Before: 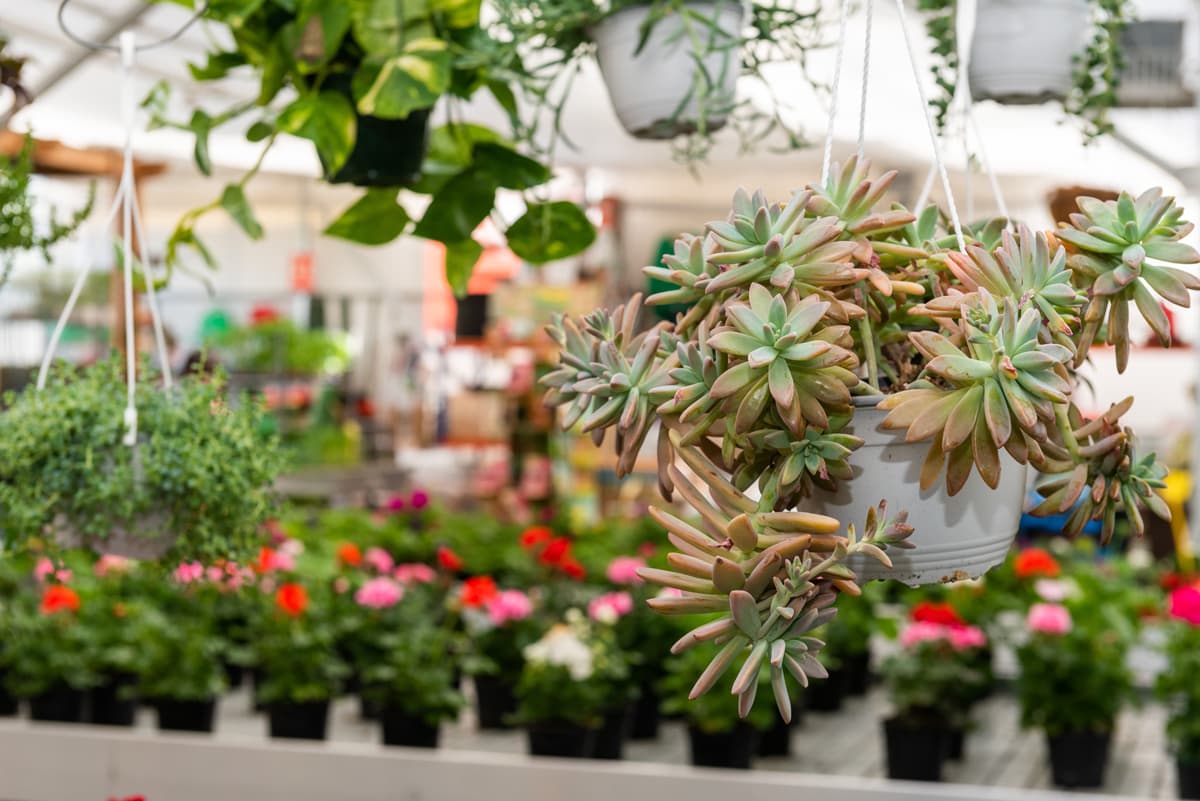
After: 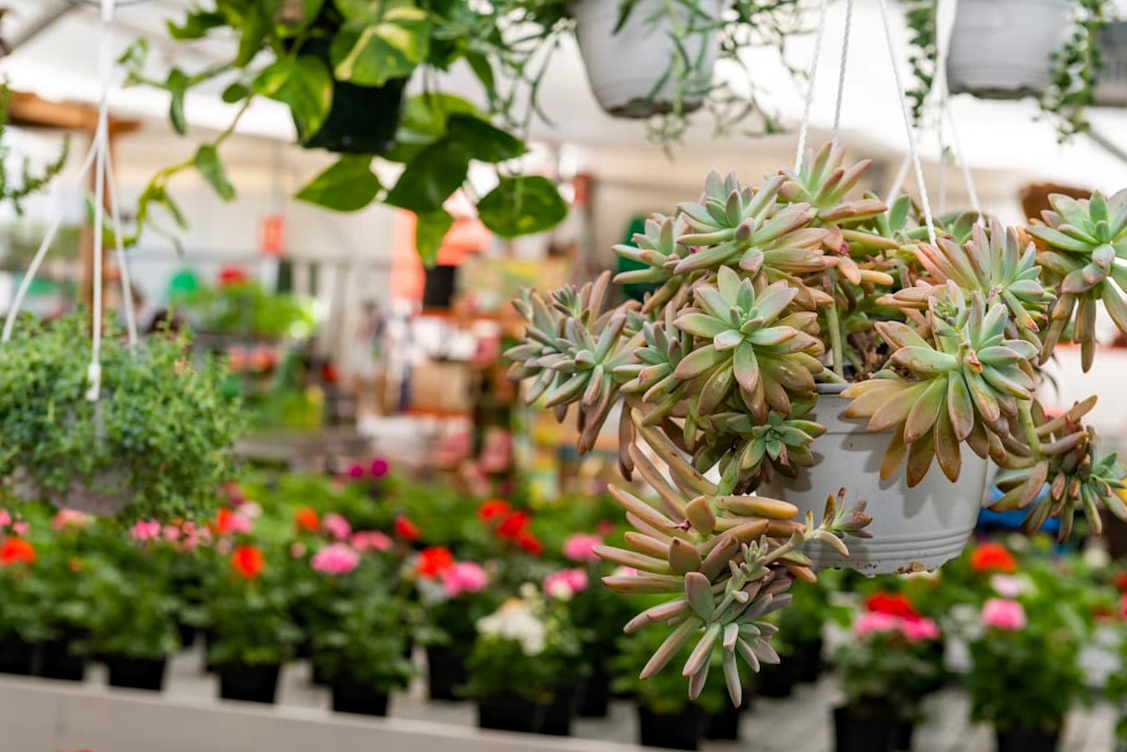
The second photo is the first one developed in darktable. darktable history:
exposure: exposure -0.004 EV, compensate highlight preservation false
crop and rotate: angle -2.51°
haze removal: compatibility mode true, adaptive false
